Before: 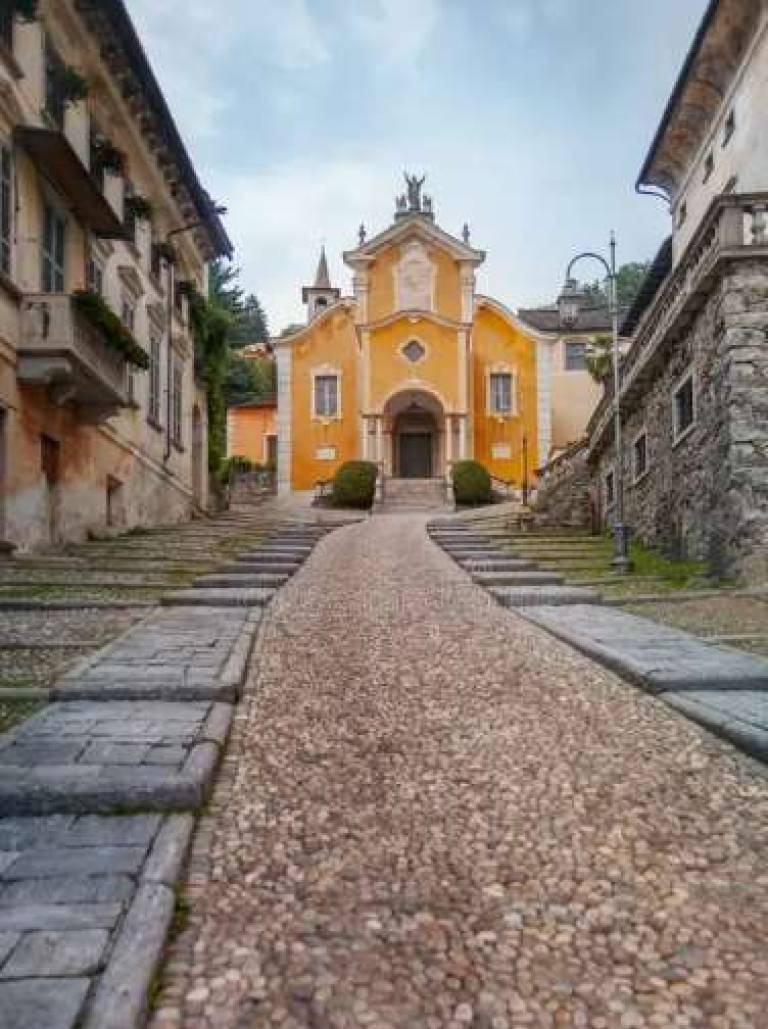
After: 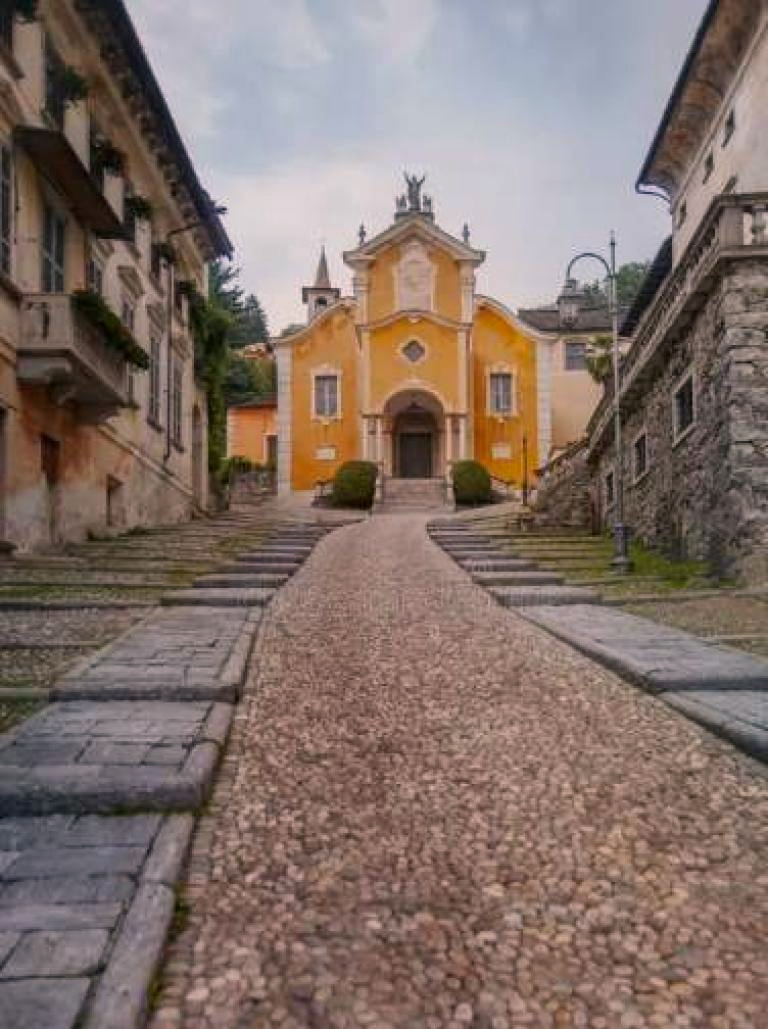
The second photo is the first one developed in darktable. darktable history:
exposure: exposure -0.36 EV, compensate highlight preservation false
color correction: highlights a* 7.34, highlights b* 4.37
